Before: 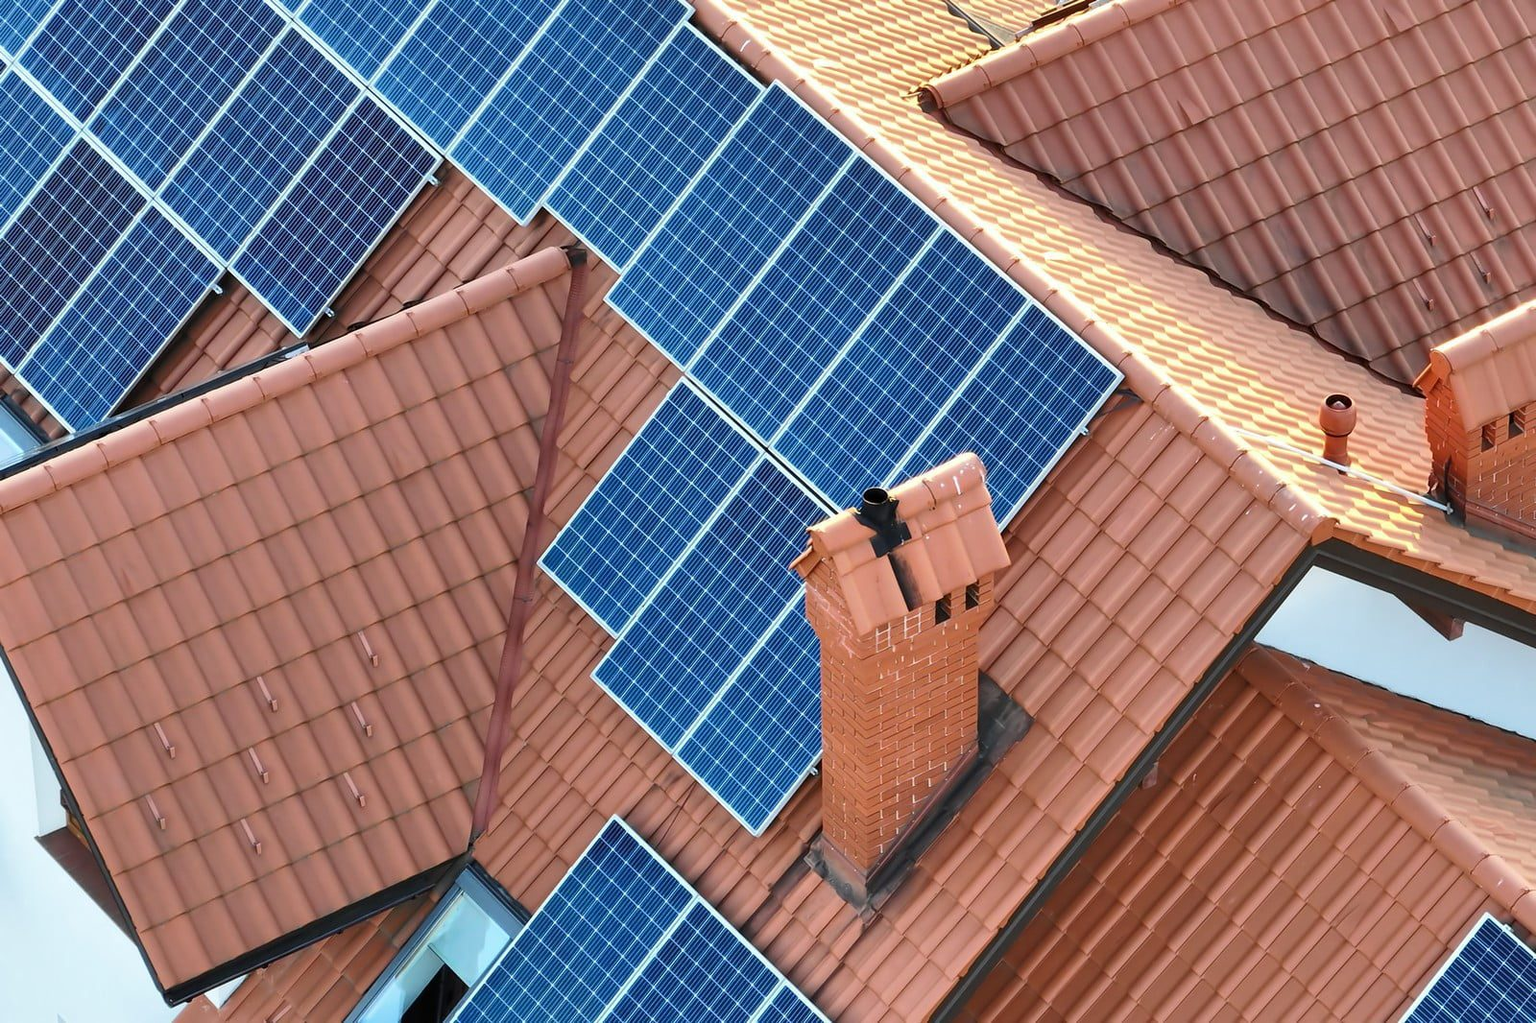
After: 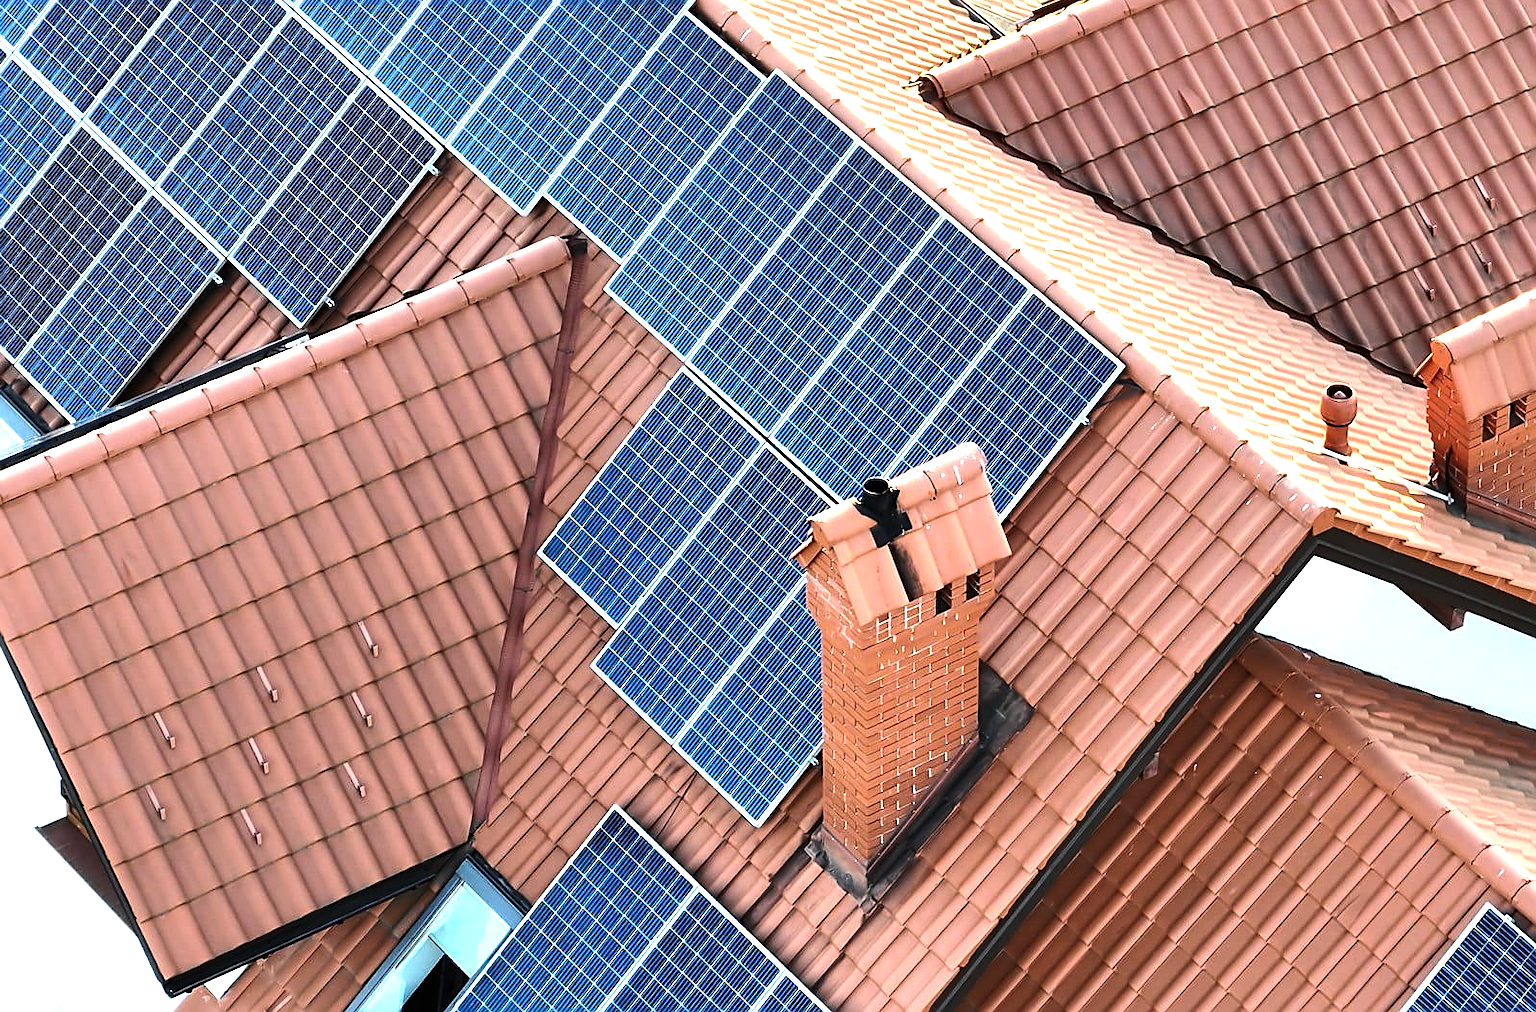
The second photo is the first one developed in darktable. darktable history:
crop: top 1.049%, right 0.001%
white balance: red 0.988, blue 1.017
tone equalizer: -8 EV -1.08 EV, -7 EV -1.01 EV, -6 EV -0.867 EV, -5 EV -0.578 EV, -3 EV 0.578 EV, -2 EV 0.867 EV, -1 EV 1.01 EV, +0 EV 1.08 EV, edges refinement/feathering 500, mask exposure compensation -1.57 EV, preserve details no
sharpen: on, module defaults
